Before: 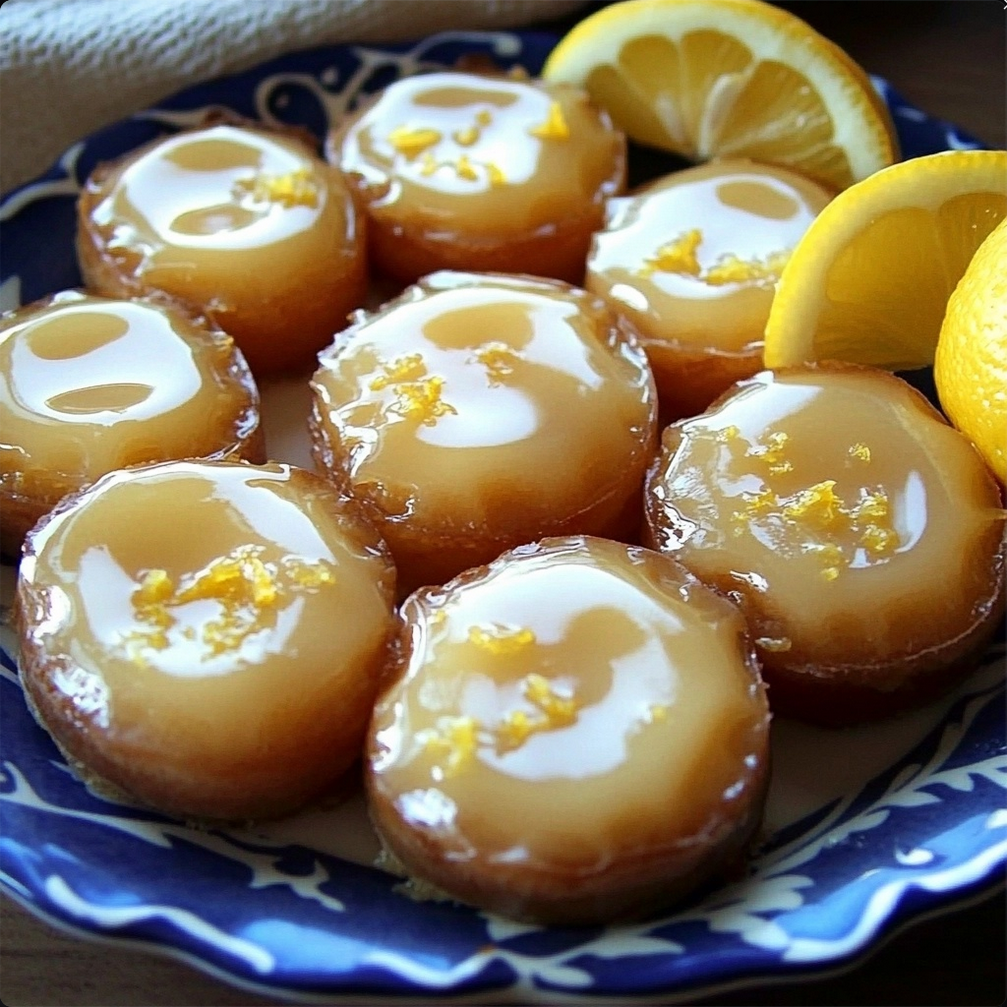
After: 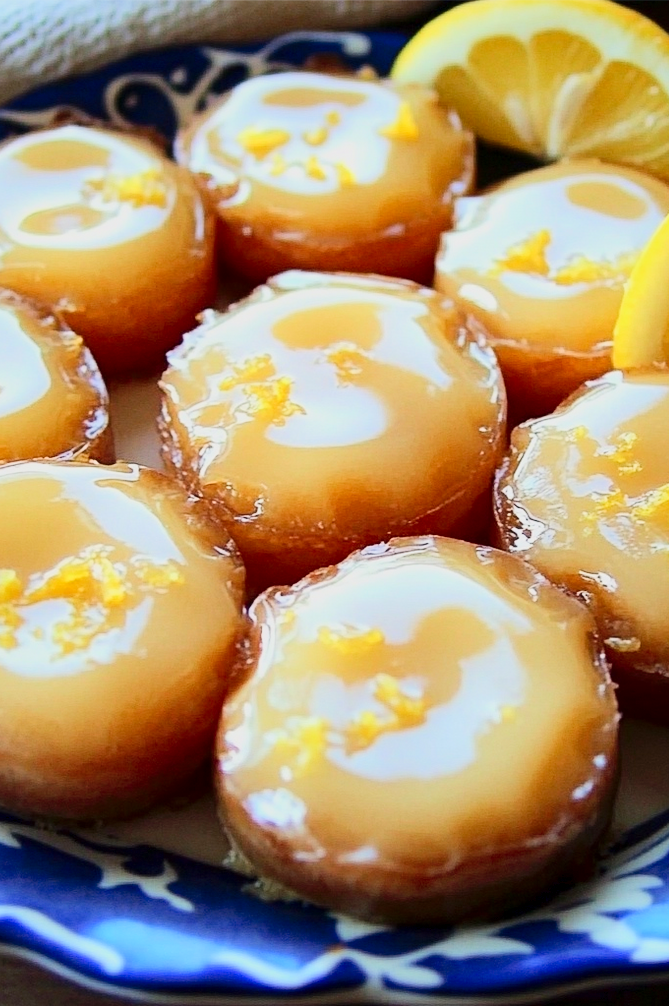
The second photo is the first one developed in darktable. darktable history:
exposure: black level correction 0, exposure -0.776 EV, compensate highlight preservation false
crop and rotate: left 15.066%, right 18.468%
local contrast: mode bilateral grid, contrast 19, coarseness 51, detail 120%, midtone range 0.2
levels: levels [0, 0.445, 1]
tone equalizer: -7 EV 0.158 EV, -6 EV 0.624 EV, -5 EV 1.14 EV, -4 EV 1.34 EV, -3 EV 1.12 EV, -2 EV 0.6 EV, -1 EV 0.167 EV, edges refinement/feathering 500, mask exposure compensation -1.57 EV, preserve details no
